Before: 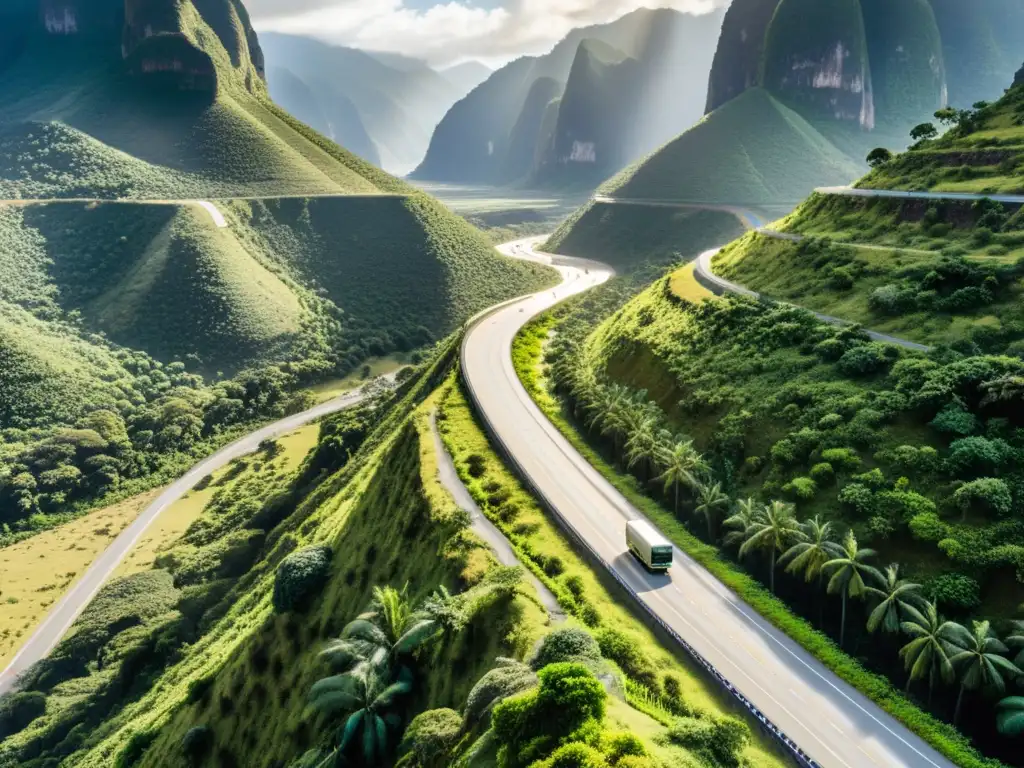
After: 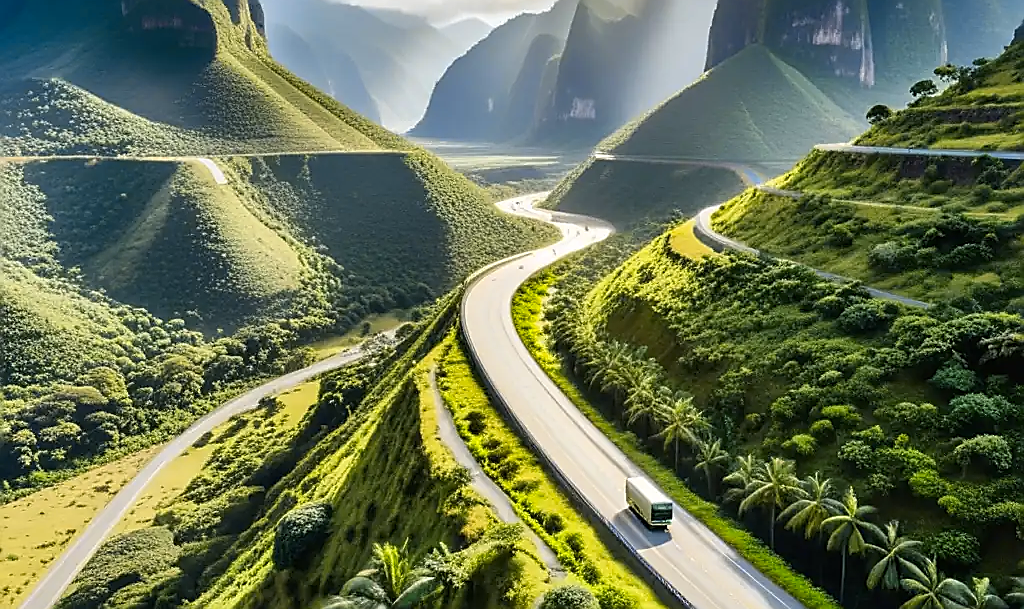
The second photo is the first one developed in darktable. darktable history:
sharpen: radius 1.4, amount 1.25, threshold 0.7
crop and rotate: top 5.667%, bottom 14.937%
color contrast: green-magenta contrast 0.85, blue-yellow contrast 1.25, unbound 0
